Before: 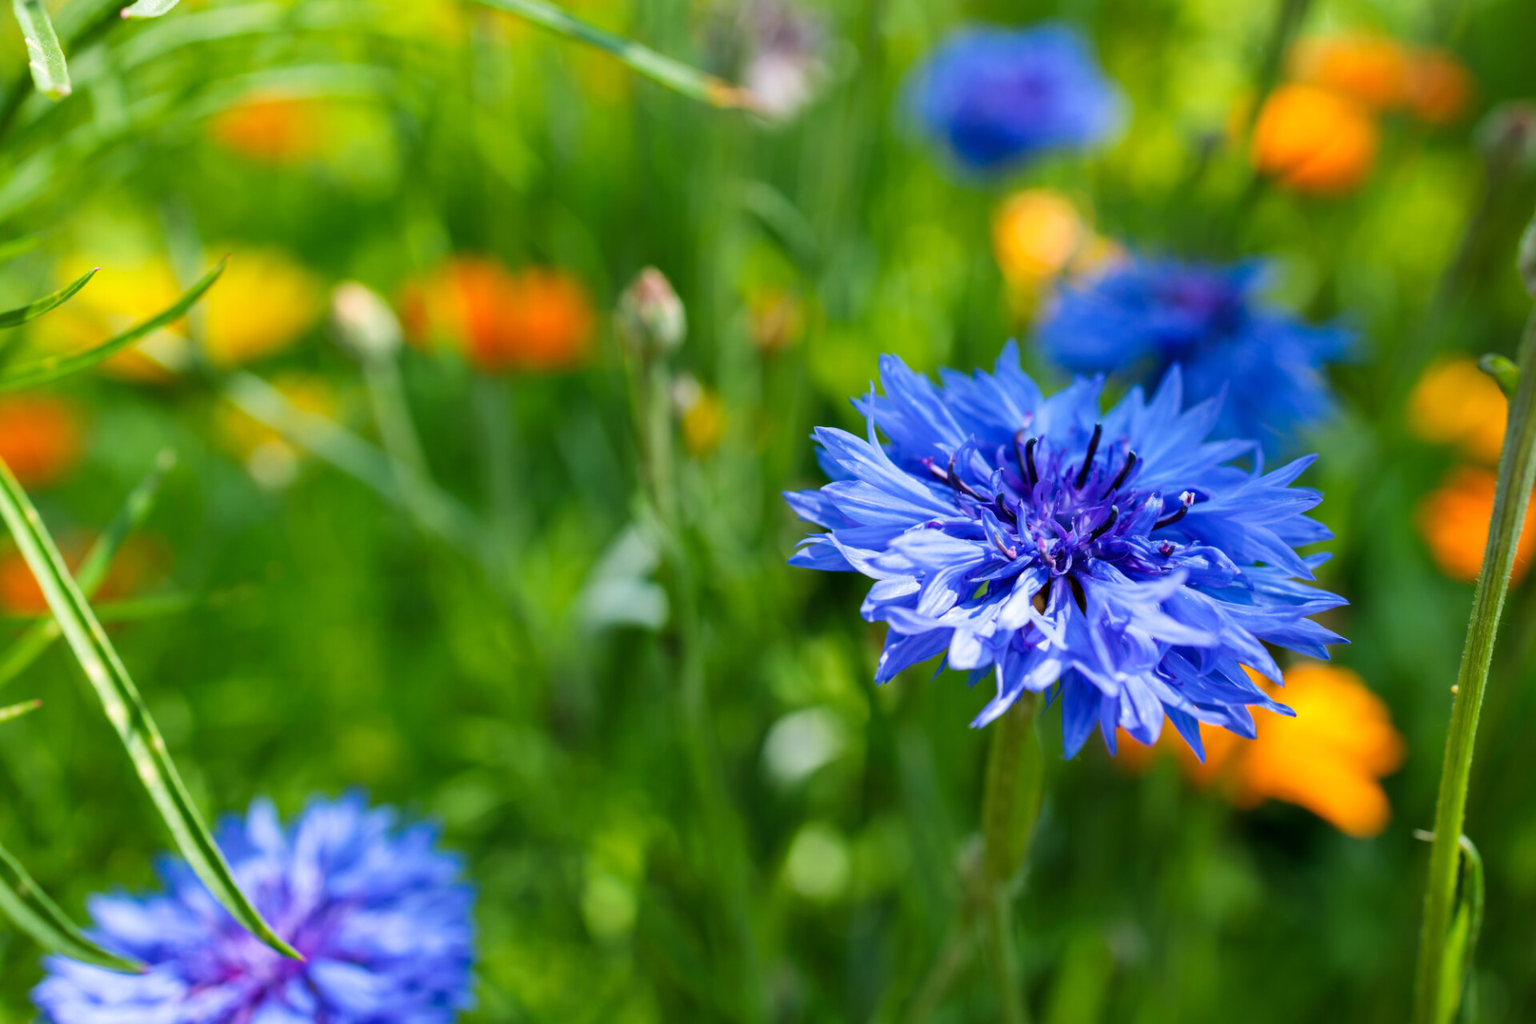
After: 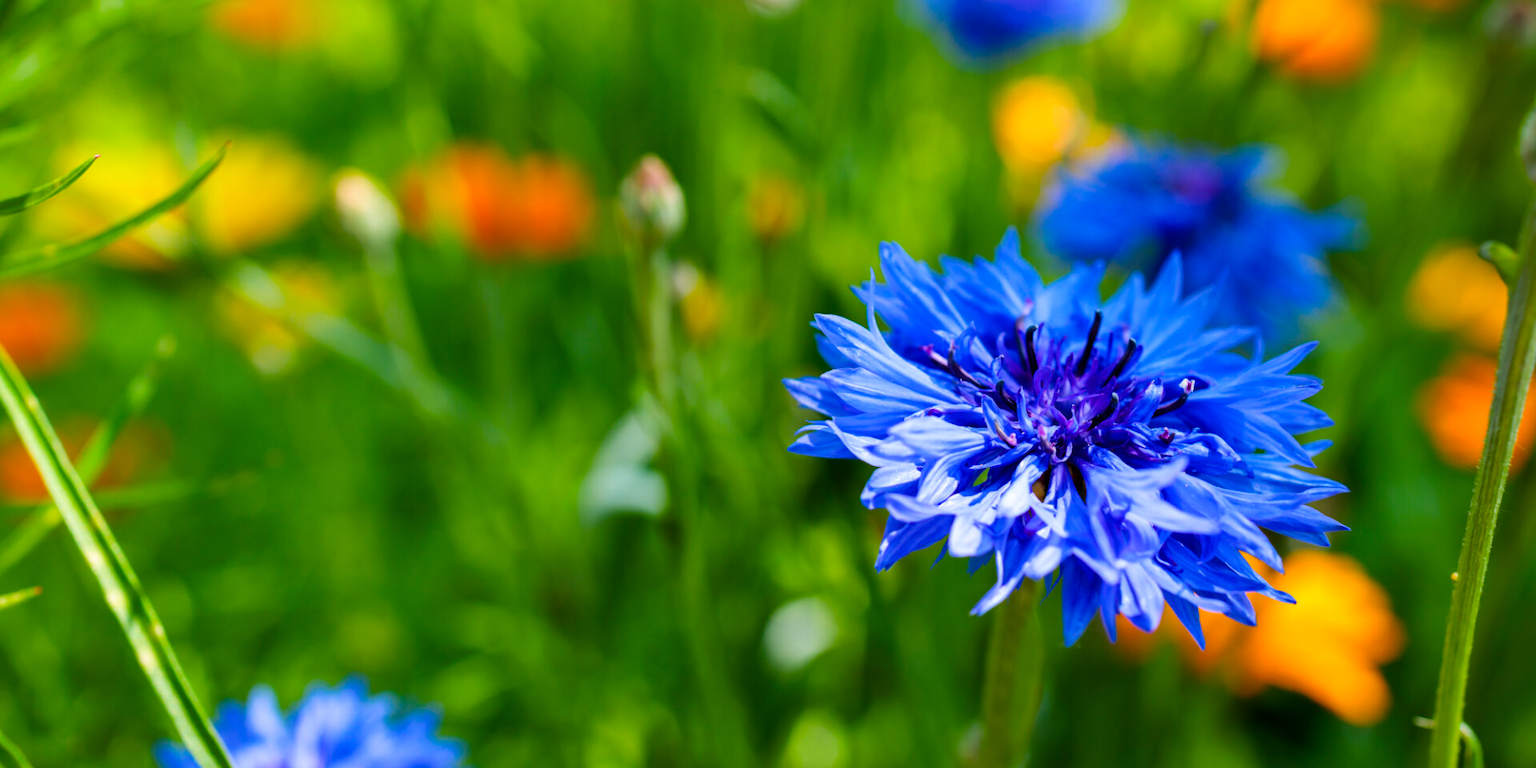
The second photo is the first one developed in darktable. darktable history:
crop: top 11.06%, bottom 13.907%
color balance rgb: perceptual saturation grading › global saturation 30.124%
